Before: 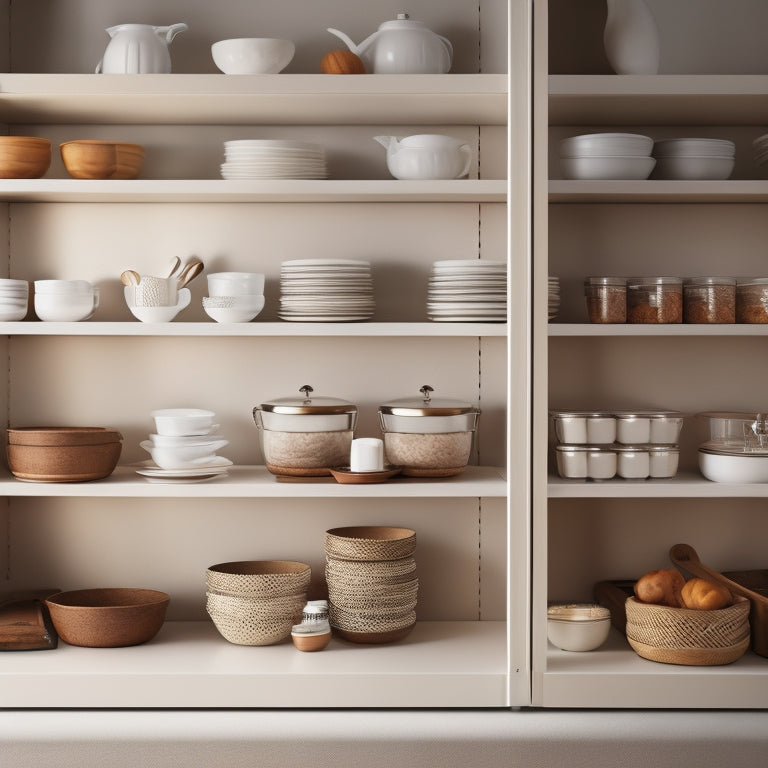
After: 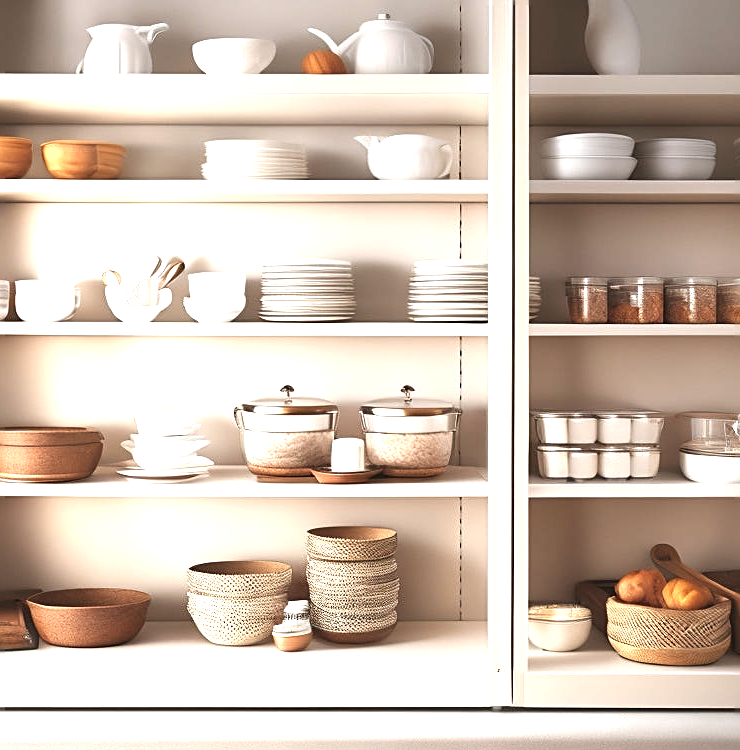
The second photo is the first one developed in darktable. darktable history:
crop and rotate: left 2.536%, right 1.107%, bottom 2.246%
exposure: black level correction -0.002, exposure 1.35 EV, compensate highlight preservation false
sharpen: on, module defaults
